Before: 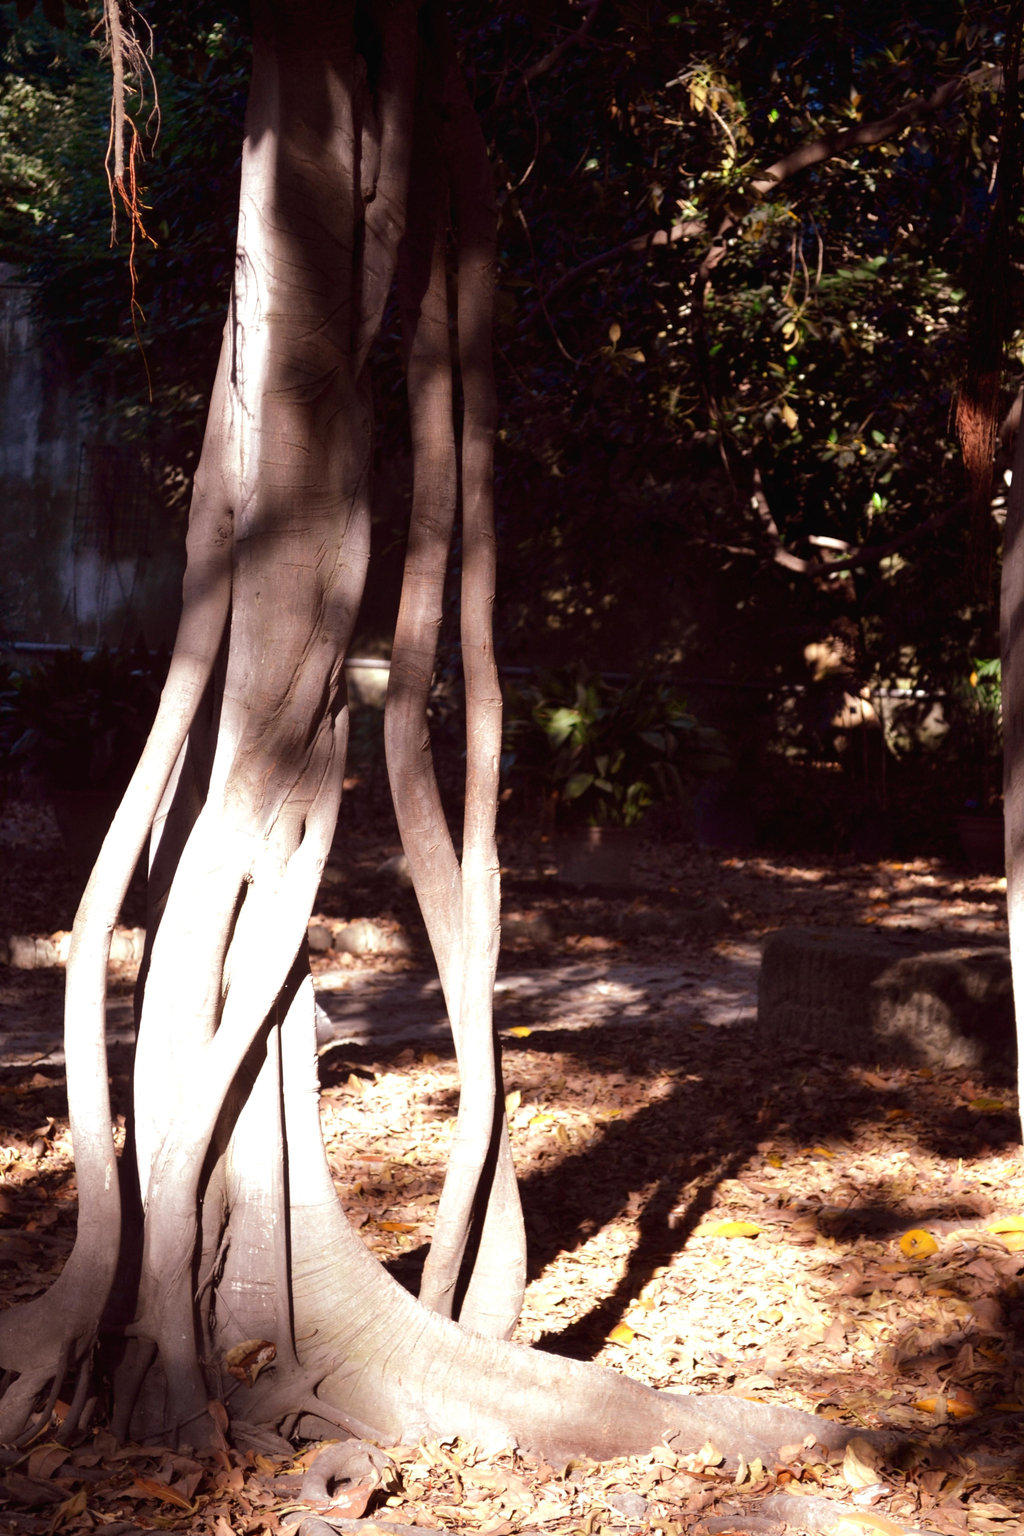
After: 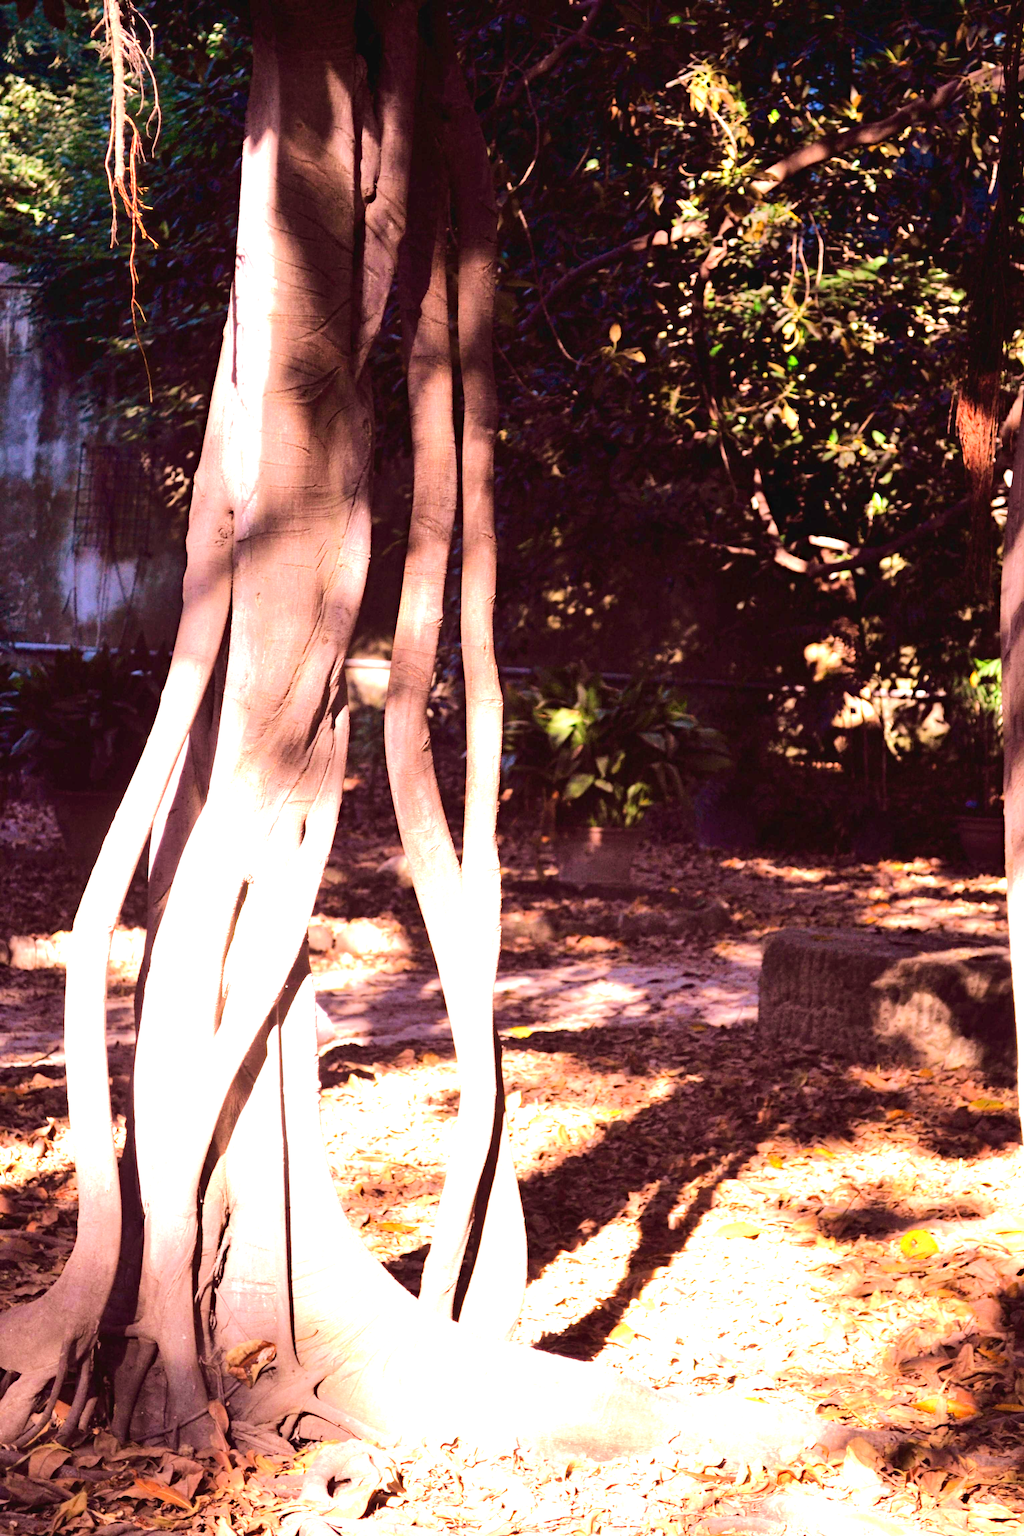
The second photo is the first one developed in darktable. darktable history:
velvia: on, module defaults
tone equalizer: -7 EV 0.151 EV, -6 EV 0.599 EV, -5 EV 1.17 EV, -4 EV 1.36 EV, -3 EV 1.13 EV, -2 EV 0.6 EV, -1 EV 0.149 EV, edges refinement/feathering 500, mask exposure compensation -1.57 EV, preserve details no
exposure: black level correction 0, exposure 1.332 EV, compensate highlight preservation false
haze removal: compatibility mode true, adaptive false
